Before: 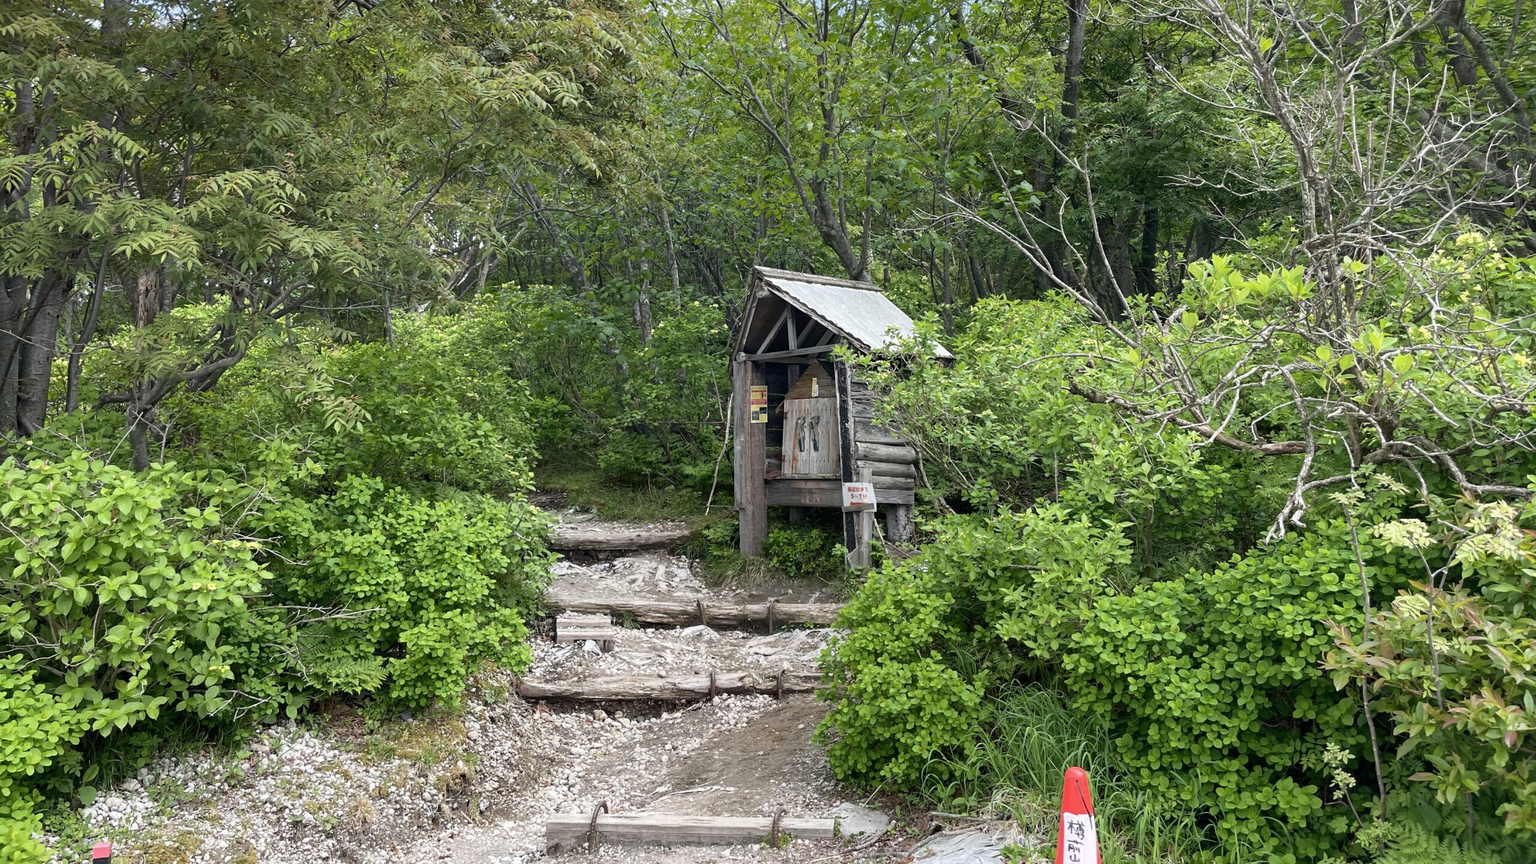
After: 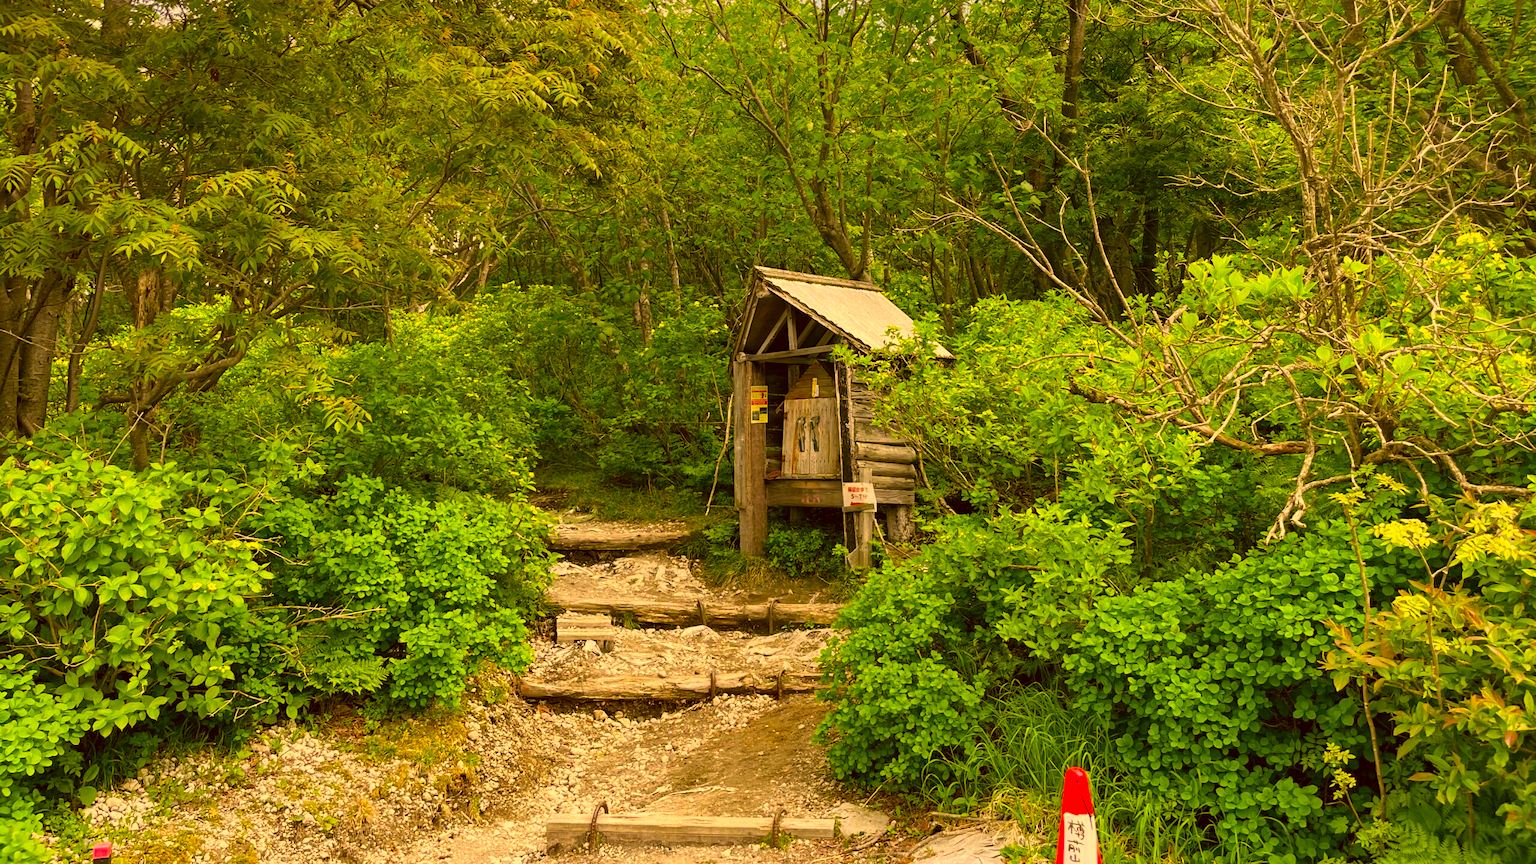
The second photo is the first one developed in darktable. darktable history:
local contrast: mode bilateral grid, contrast 10, coarseness 25, detail 115%, midtone range 0.2
color correction: highlights a* 10.44, highlights b* 30.04, shadows a* 2.73, shadows b* 17.51, saturation 1.72
